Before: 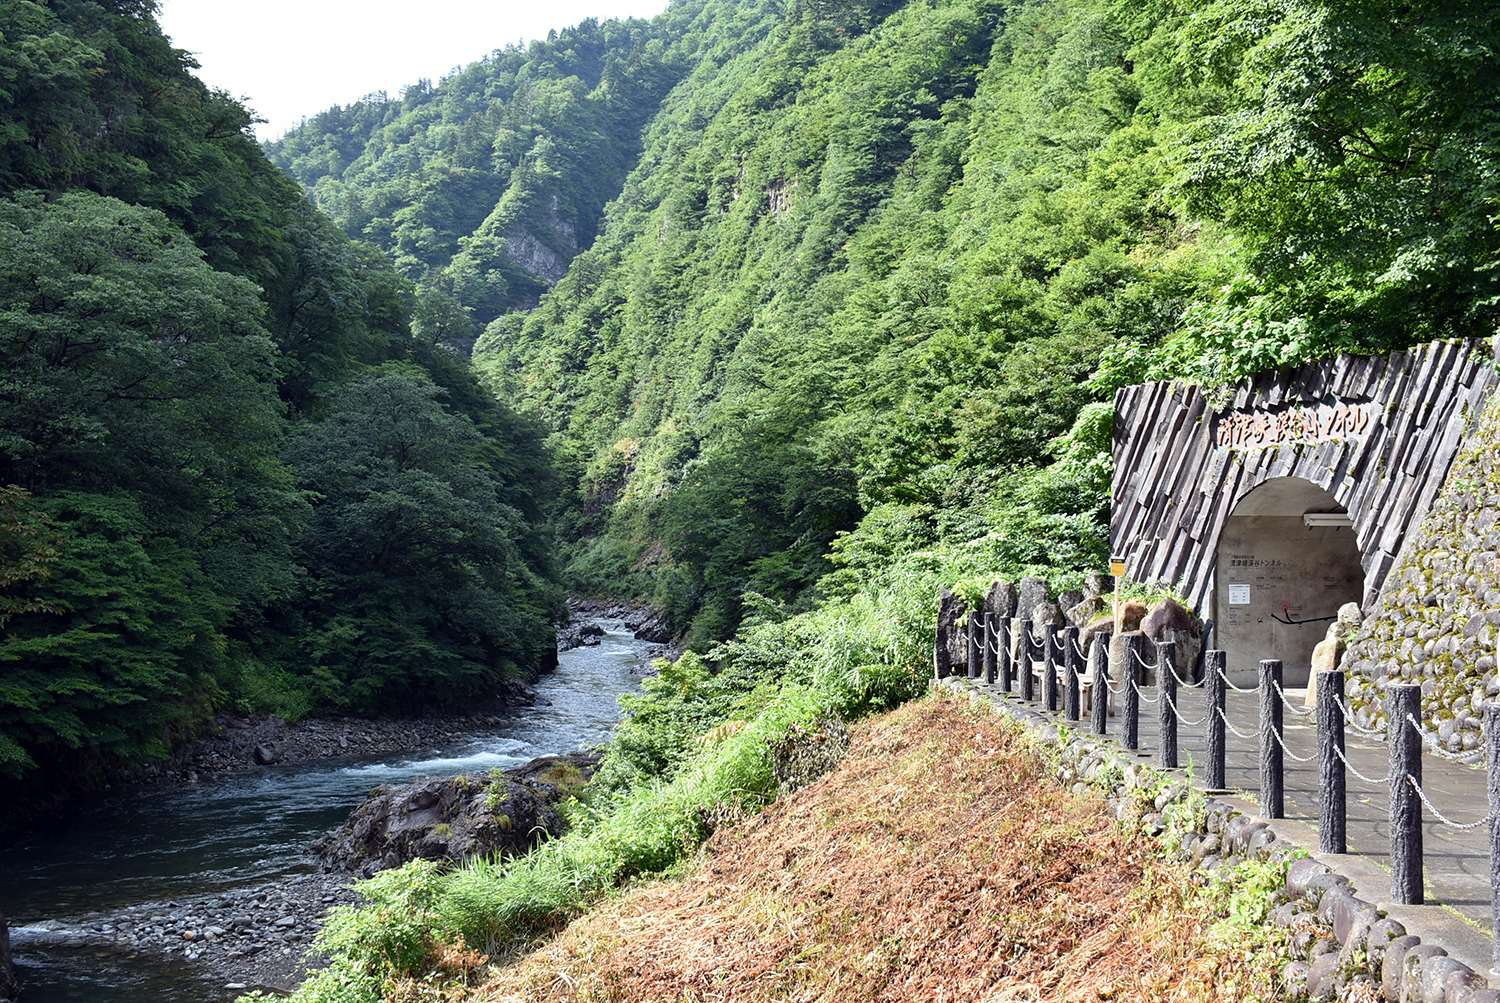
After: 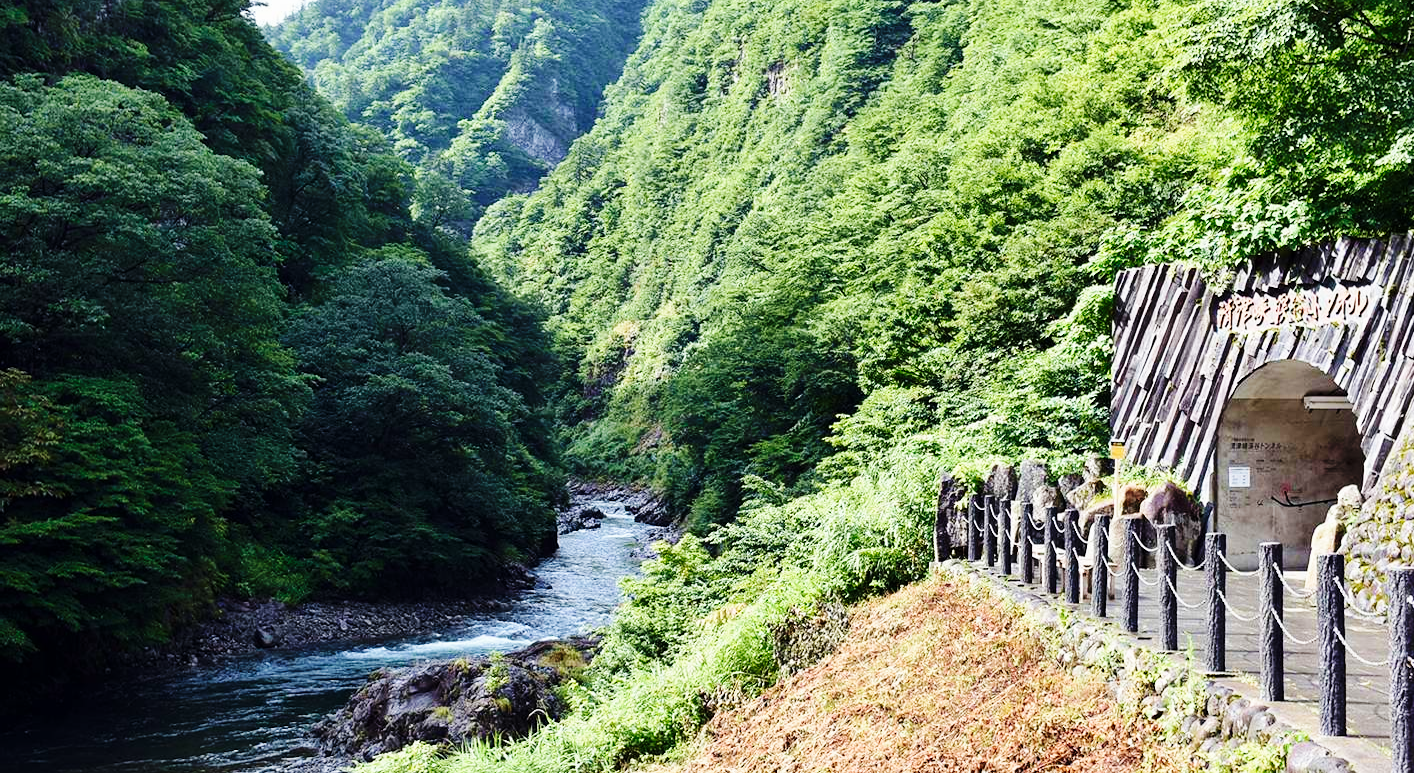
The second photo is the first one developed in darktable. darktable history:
crop and rotate: angle 0.03°, top 11.643%, right 5.651%, bottom 11.189%
exposure: exposure -0.041 EV, compensate highlight preservation false
base curve: curves: ch0 [(0, 0) (0.036, 0.025) (0.121, 0.166) (0.206, 0.329) (0.605, 0.79) (1, 1)], preserve colors none
velvia: on, module defaults
